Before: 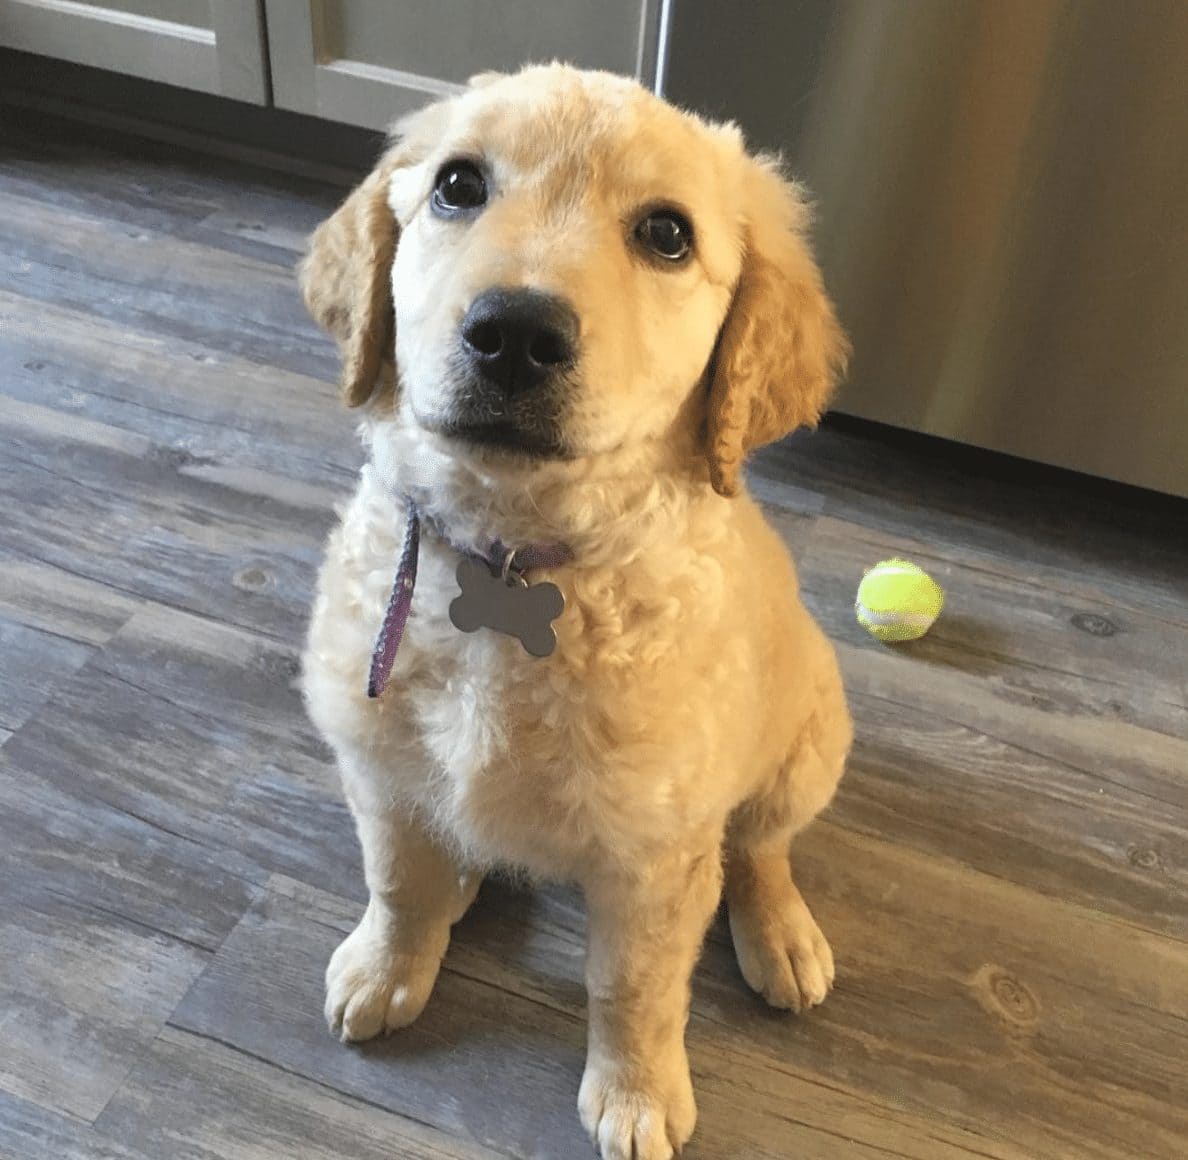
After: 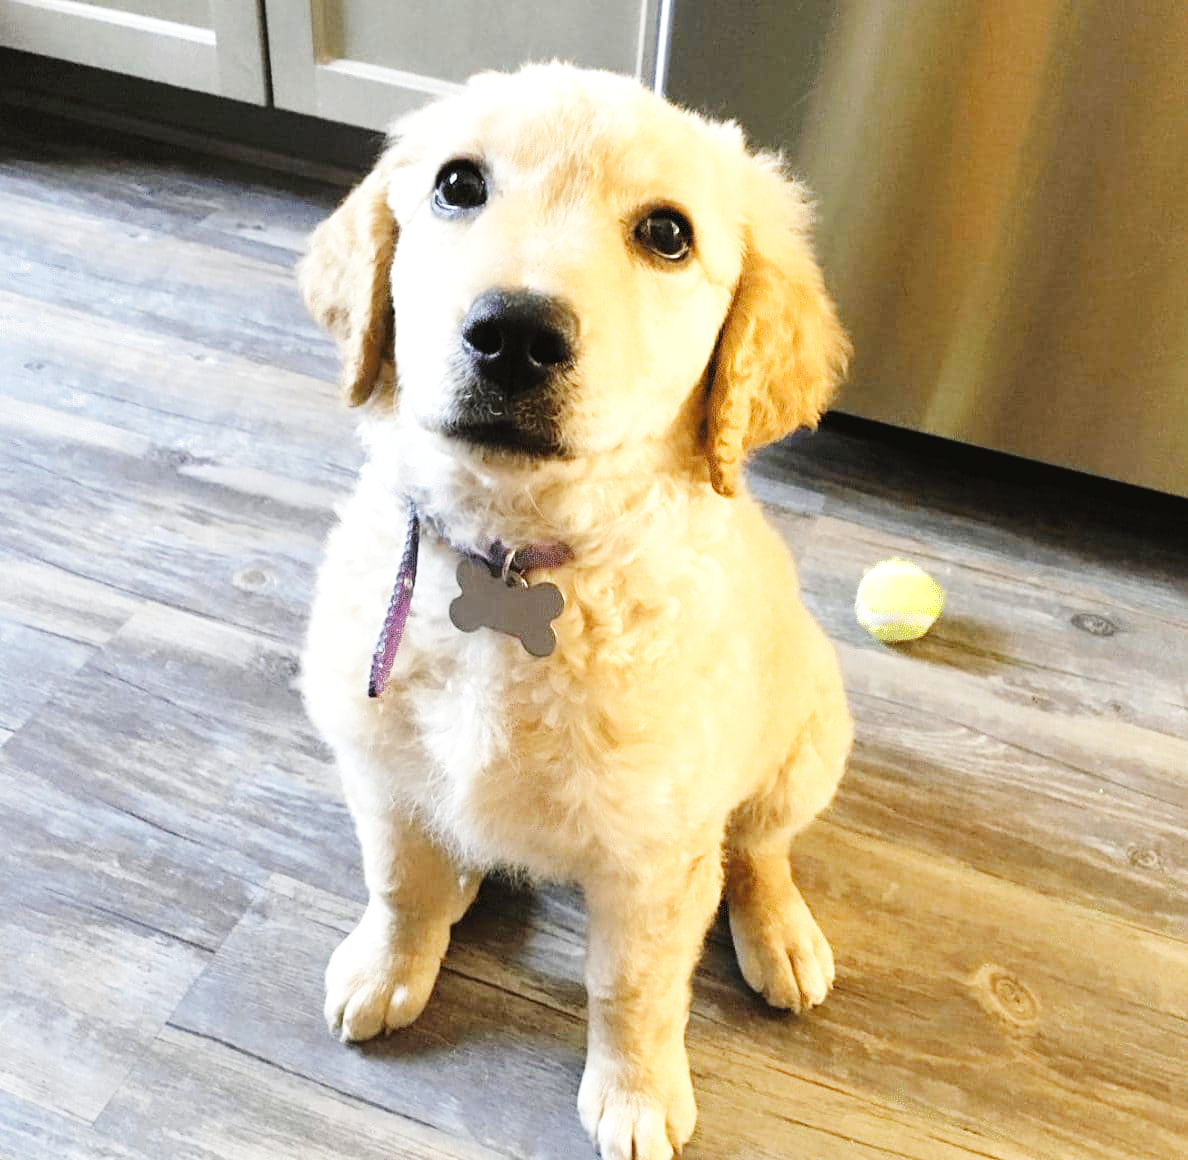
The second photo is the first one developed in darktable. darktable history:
base curve: curves: ch0 [(0, 0) (0, 0) (0.002, 0.001) (0.008, 0.003) (0.019, 0.011) (0.037, 0.037) (0.064, 0.11) (0.102, 0.232) (0.152, 0.379) (0.216, 0.524) (0.296, 0.665) (0.394, 0.789) (0.512, 0.881) (0.651, 0.945) (0.813, 0.986) (1, 1)], preserve colors none
levels: levels [0, 0.492, 0.984]
